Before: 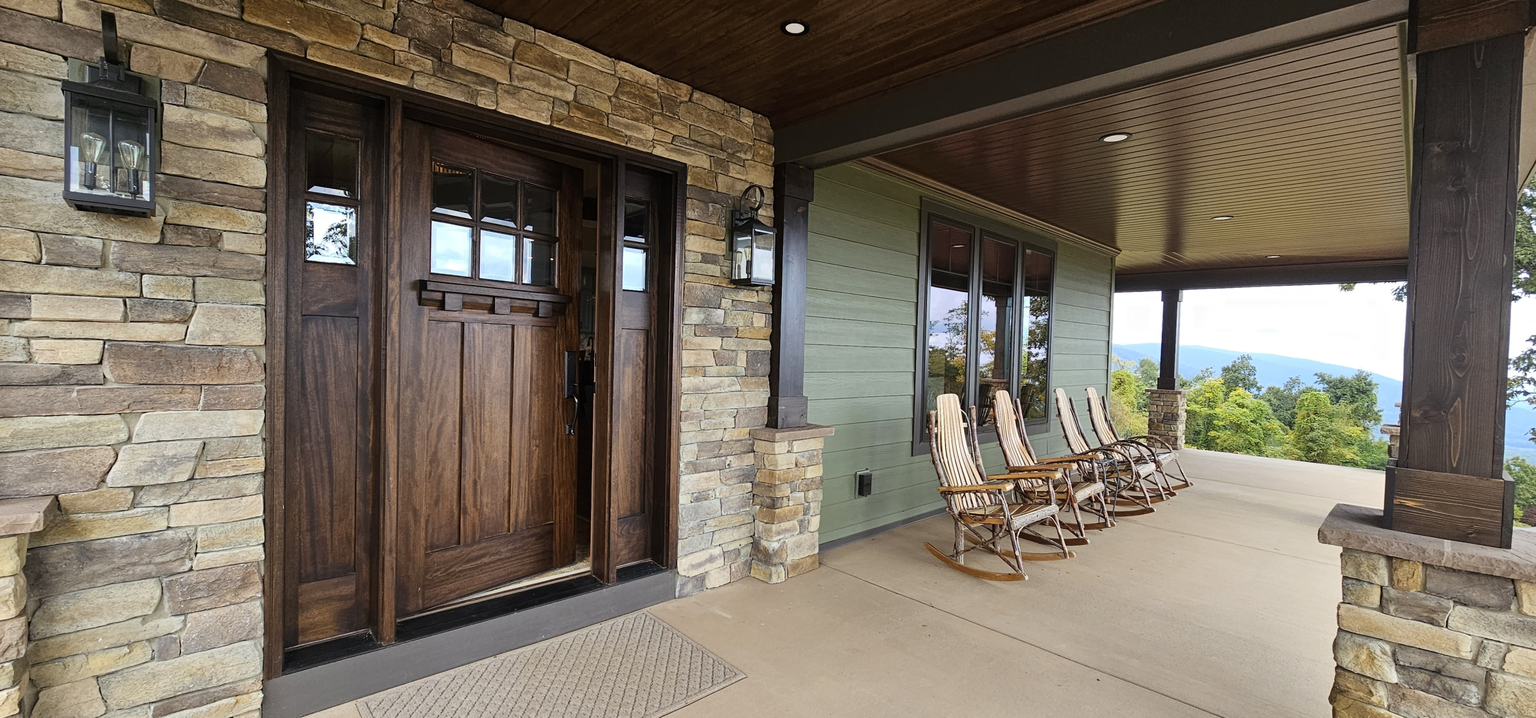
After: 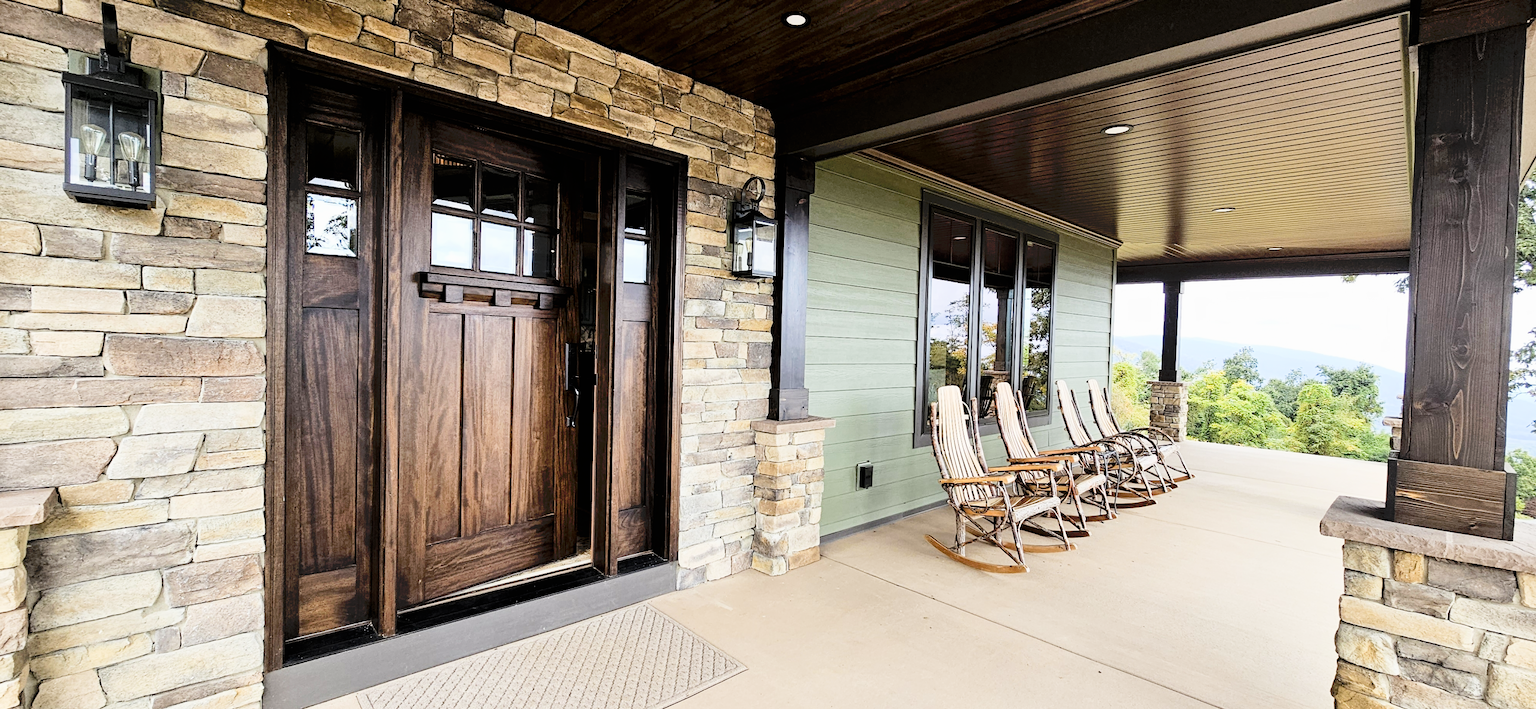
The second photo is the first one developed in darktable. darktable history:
contrast brightness saturation: contrast 0.074
exposure: exposure 1.074 EV, compensate exposure bias true, compensate highlight preservation false
tone curve: curves: ch0 [(0, 0) (0.003, 0.004) (0.011, 0.005) (0.025, 0.014) (0.044, 0.037) (0.069, 0.059) (0.1, 0.096) (0.136, 0.116) (0.177, 0.133) (0.224, 0.177) (0.277, 0.255) (0.335, 0.319) (0.399, 0.385) (0.468, 0.457) (0.543, 0.545) (0.623, 0.621) (0.709, 0.705) (0.801, 0.801) (0.898, 0.901) (1, 1)], preserve colors none
crop: top 1.243%, right 0.095%
filmic rgb: black relative exposure -5.02 EV, white relative exposure 3.98 EV, hardness 2.91, contrast 1.296, highlights saturation mix -31.01%
